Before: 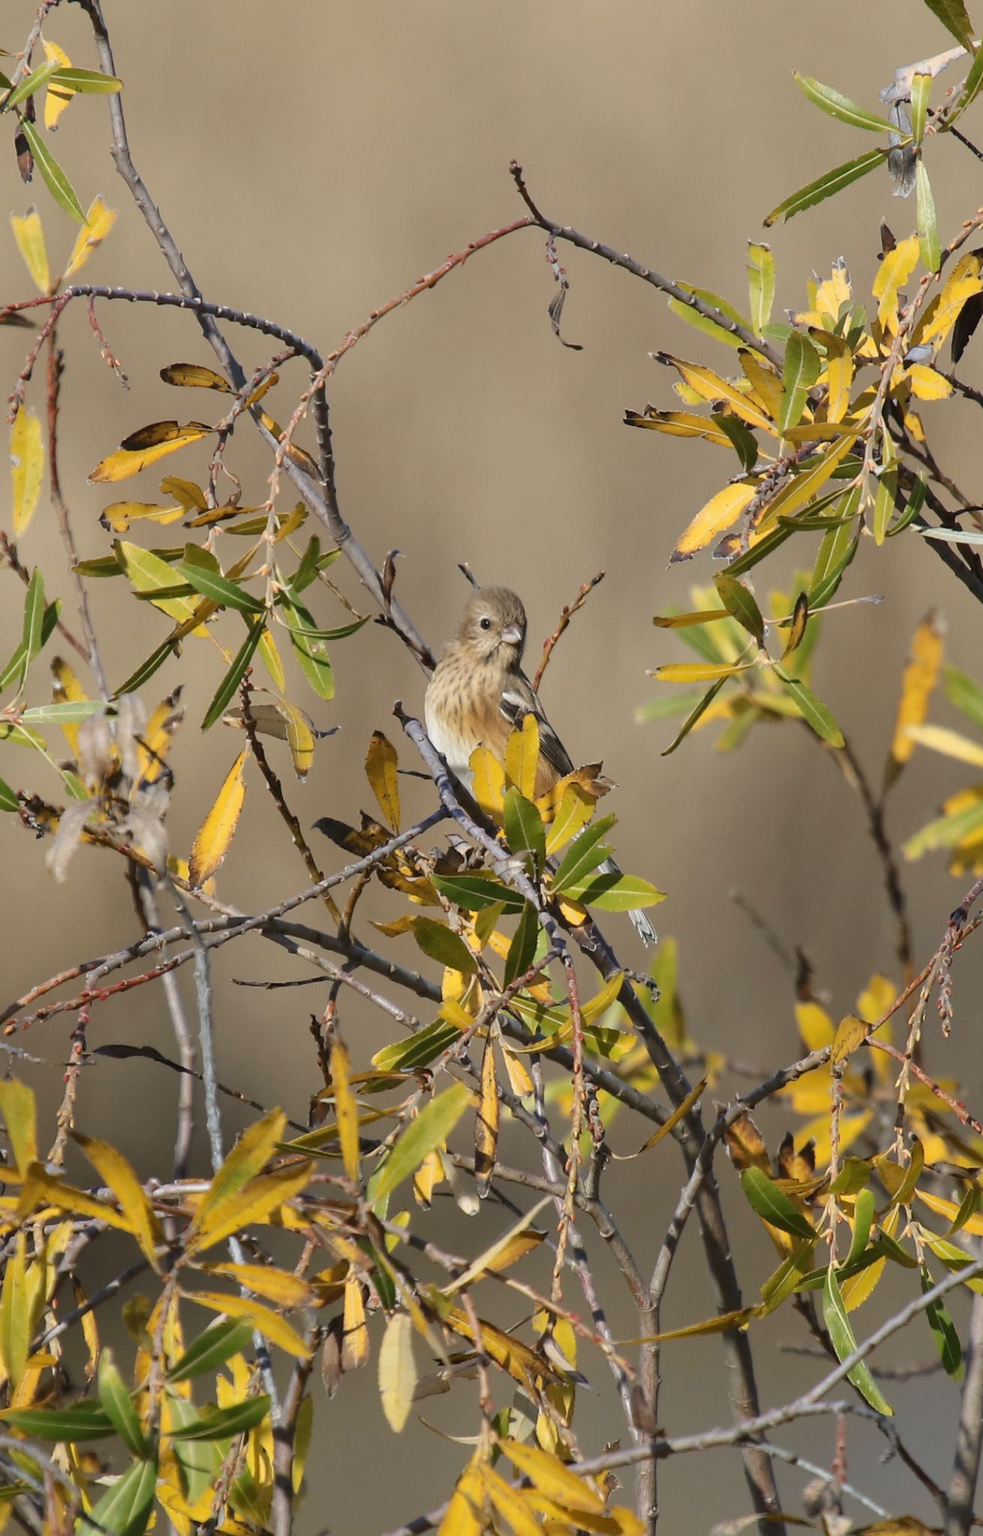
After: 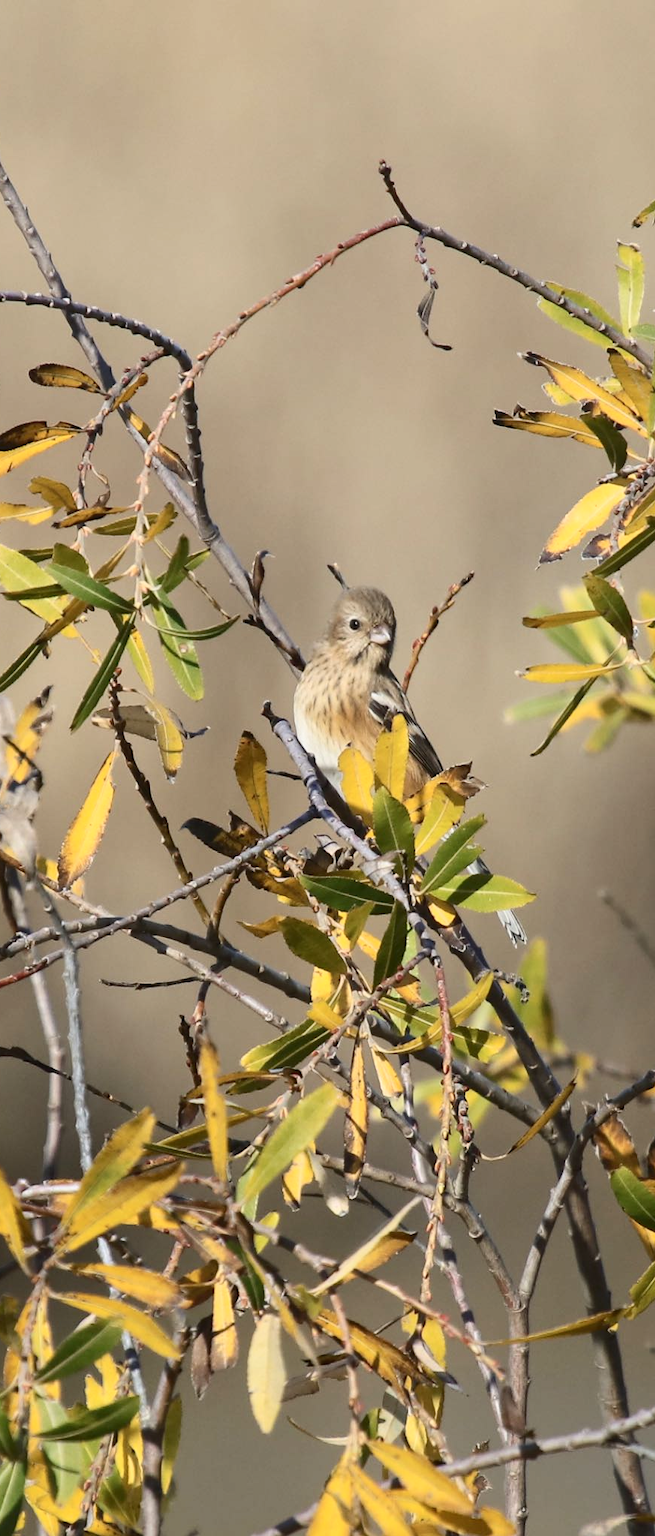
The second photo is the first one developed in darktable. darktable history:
contrast brightness saturation: contrast 0.237, brightness 0.093
crop and rotate: left 13.409%, right 19.869%
